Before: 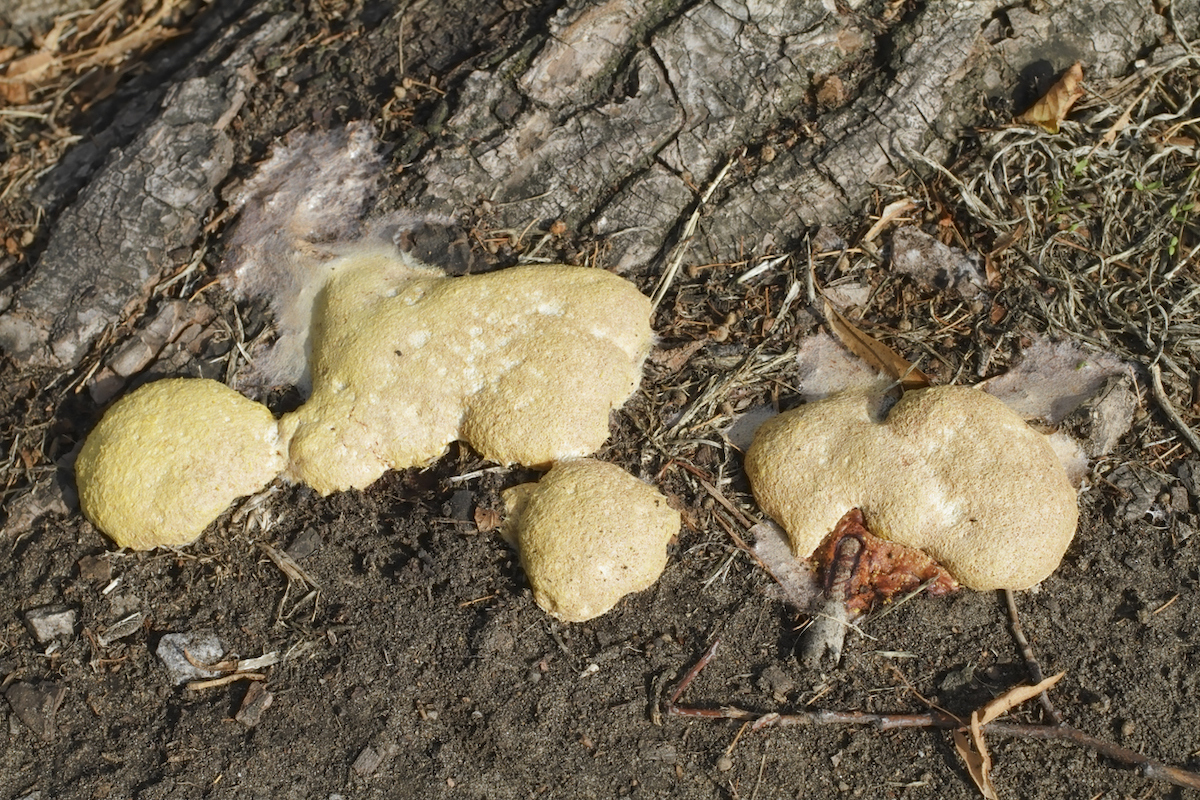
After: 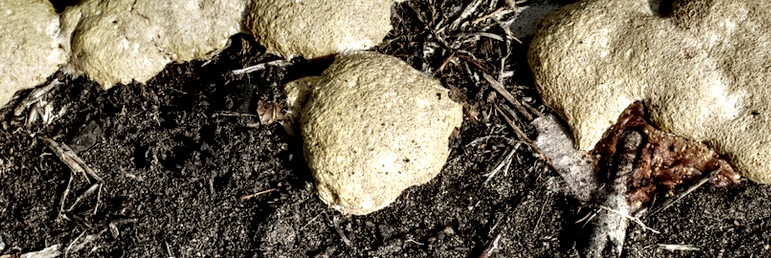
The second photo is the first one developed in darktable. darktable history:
exposure: exposure -0.946 EV, compensate highlight preservation false
crop: left 18.169%, top 50.904%, right 17.511%, bottom 16.834%
local contrast: highlights 113%, shadows 42%, detail 293%
contrast brightness saturation: saturation -0.039
